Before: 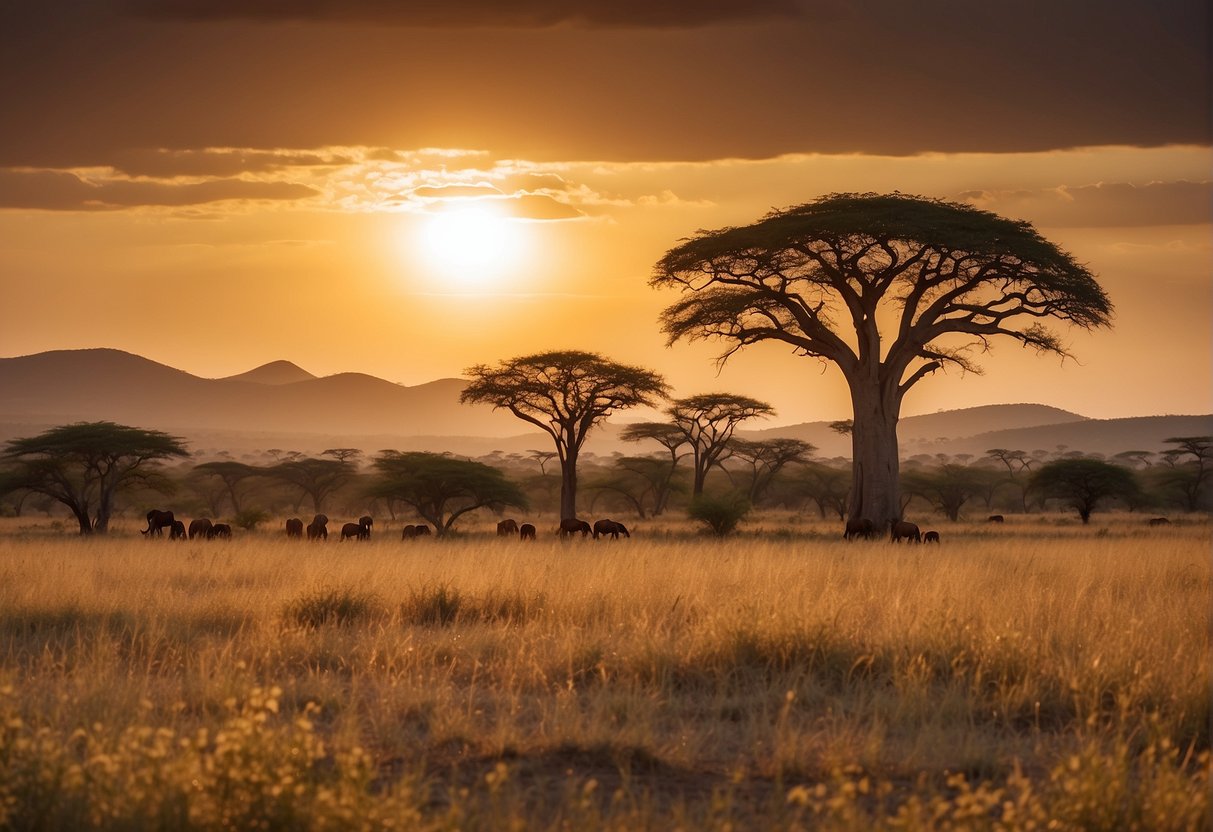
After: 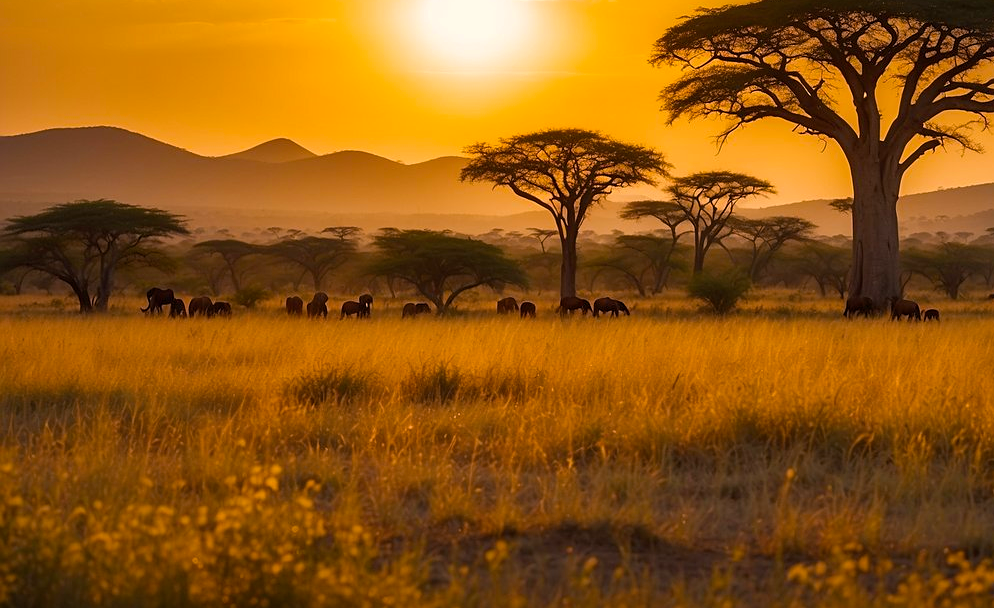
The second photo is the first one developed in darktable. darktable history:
color balance rgb: highlights gain › chroma 2.863%, highlights gain › hue 62.11°, perceptual saturation grading › global saturation 30.834%, global vibrance 2.975%
sharpen: amount 0.202
crop: top 26.761%, right 17.981%
